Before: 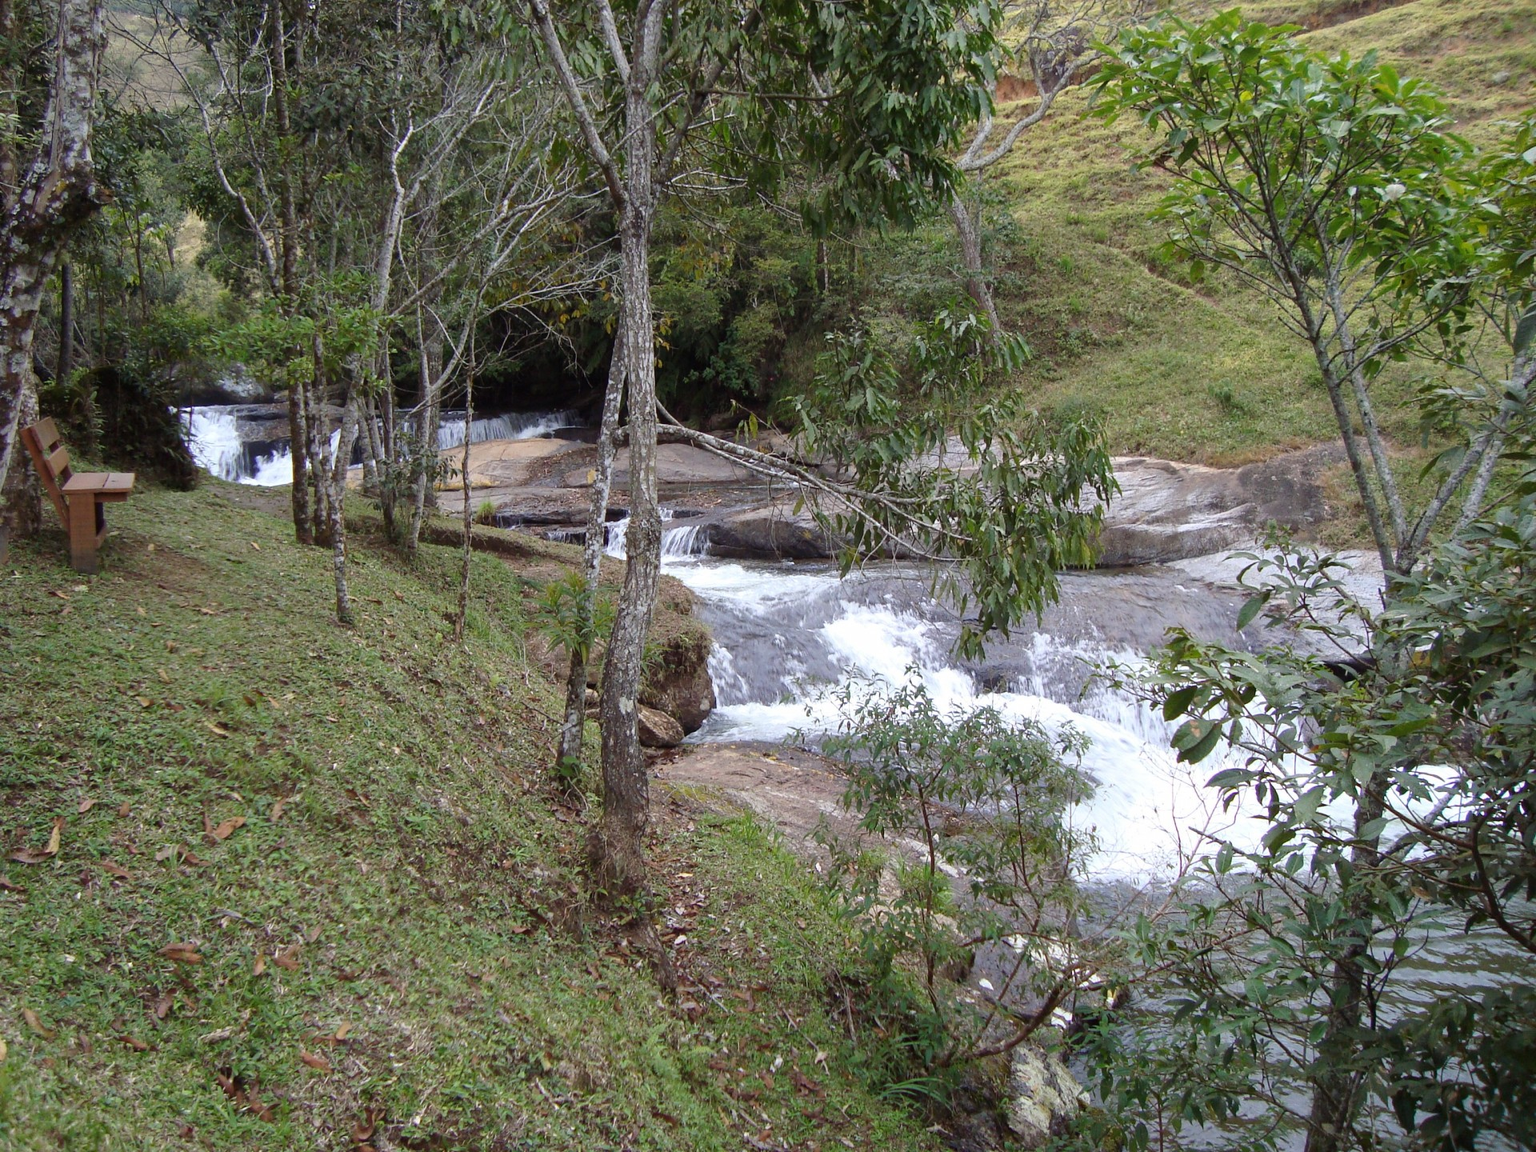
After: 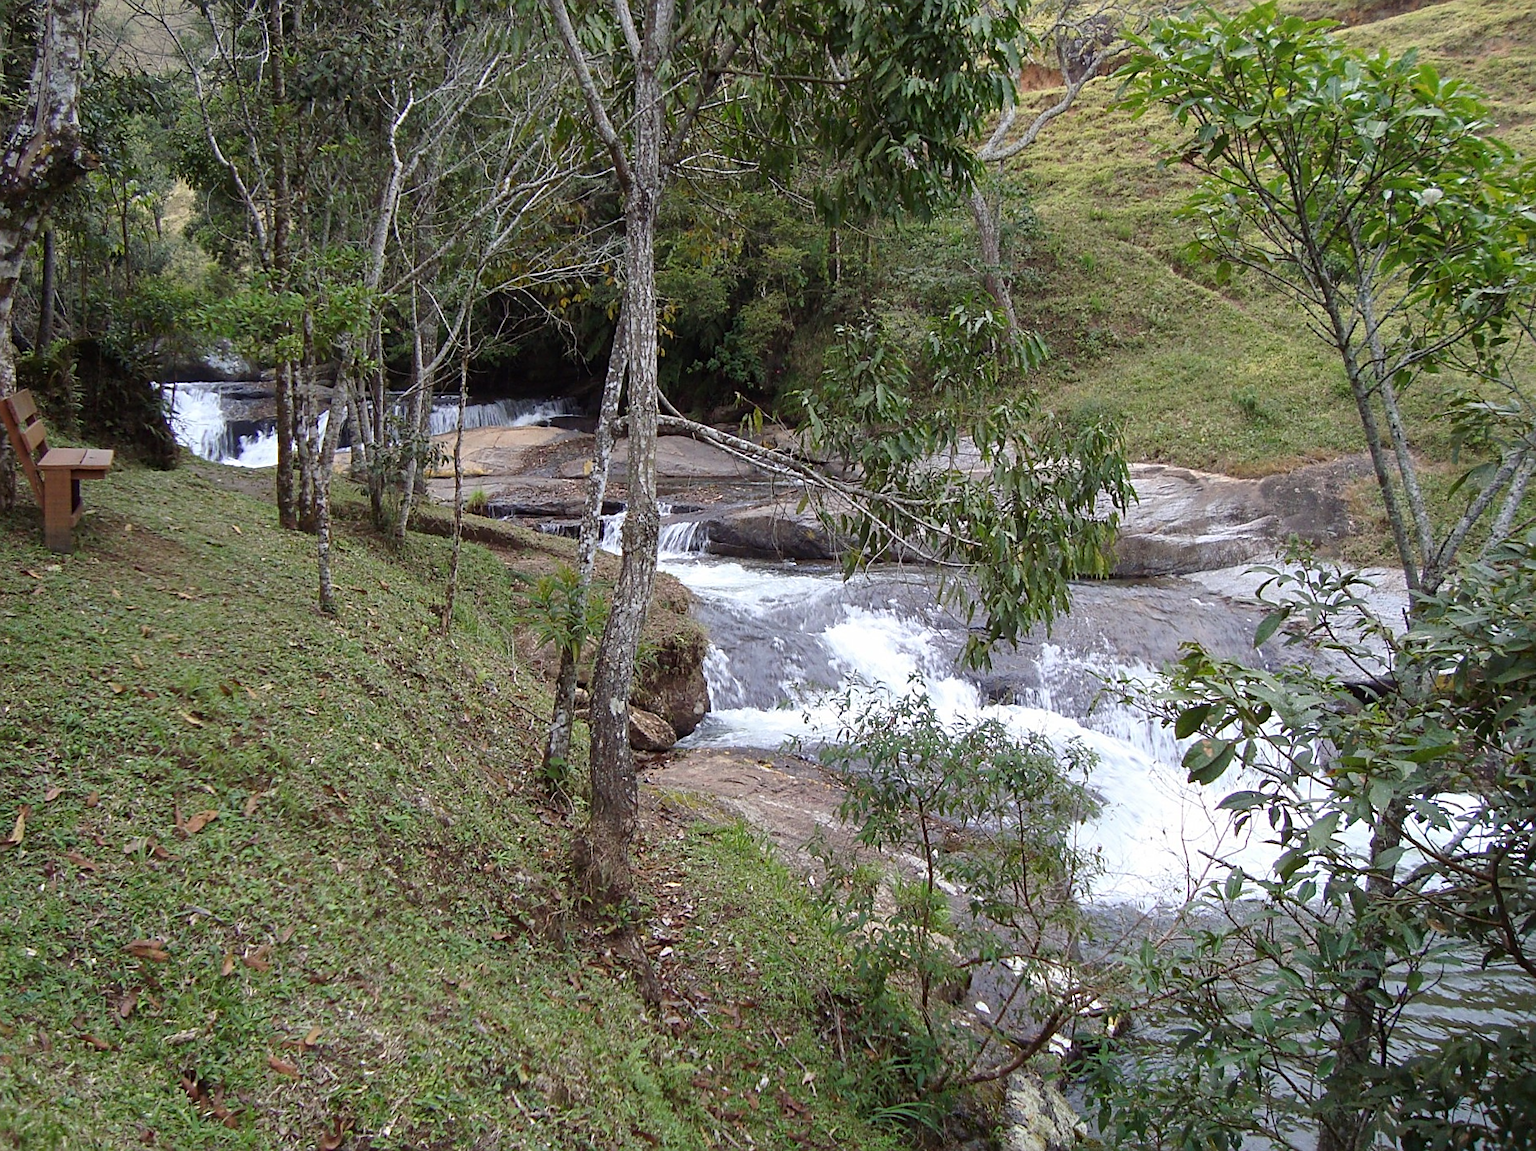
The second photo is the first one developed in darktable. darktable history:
crop and rotate: angle -1.7°
sharpen: on, module defaults
